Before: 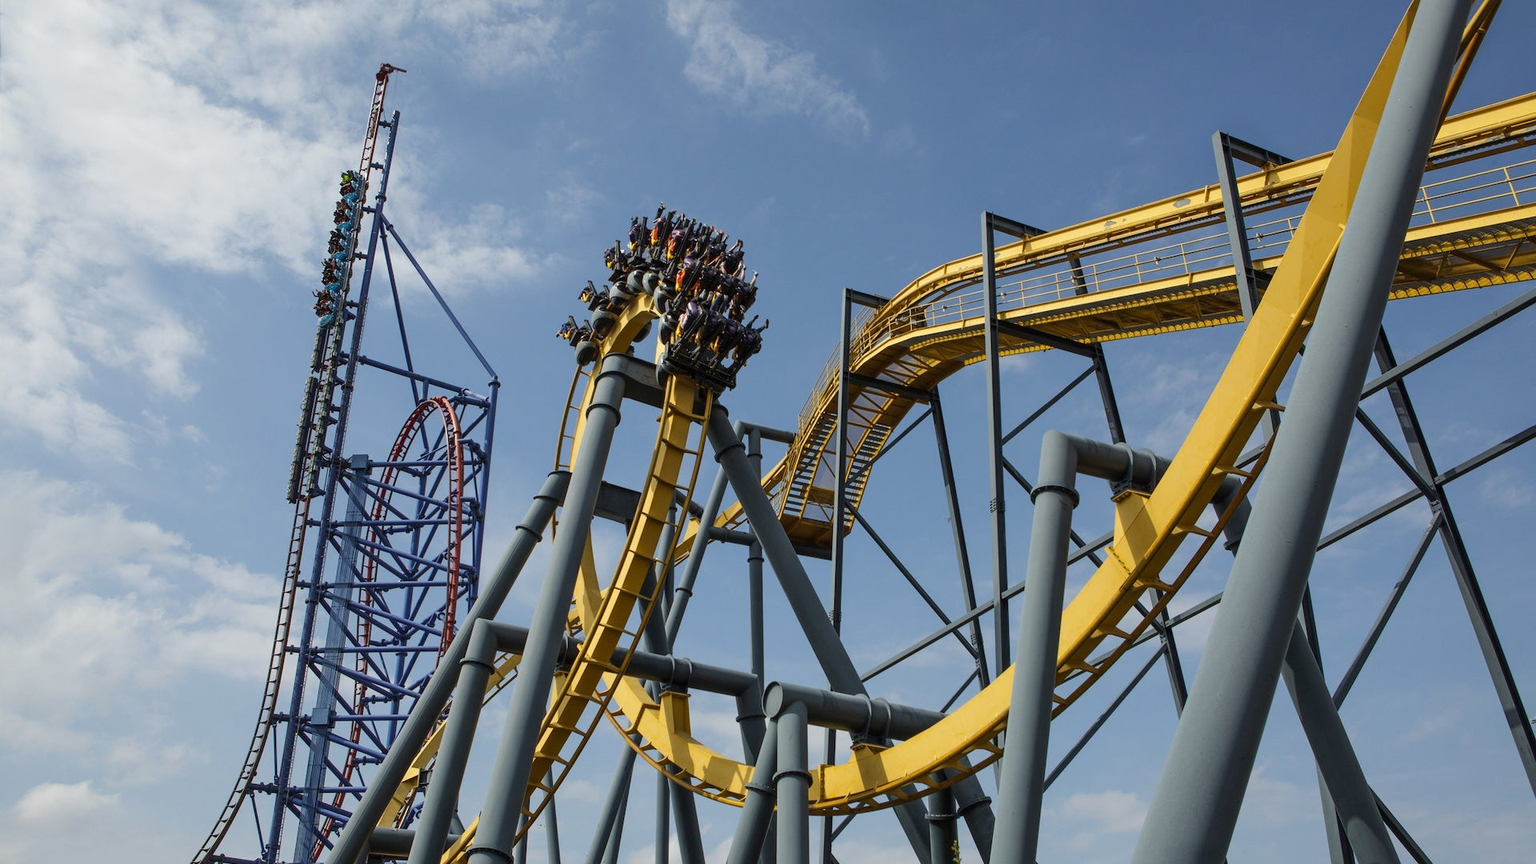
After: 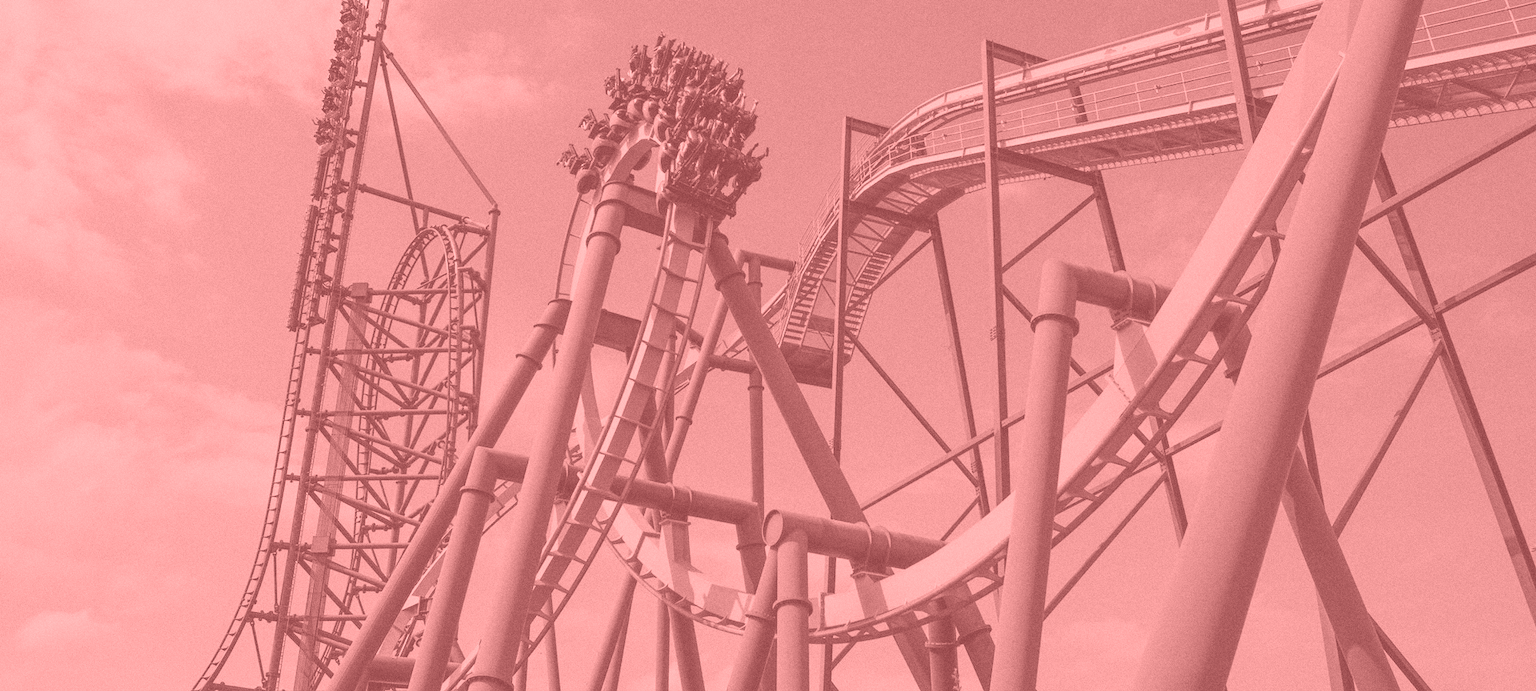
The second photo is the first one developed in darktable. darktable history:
colorize: saturation 51%, source mix 50.67%, lightness 50.67%
grain: coarseness 0.47 ISO
crop and rotate: top 19.998%
